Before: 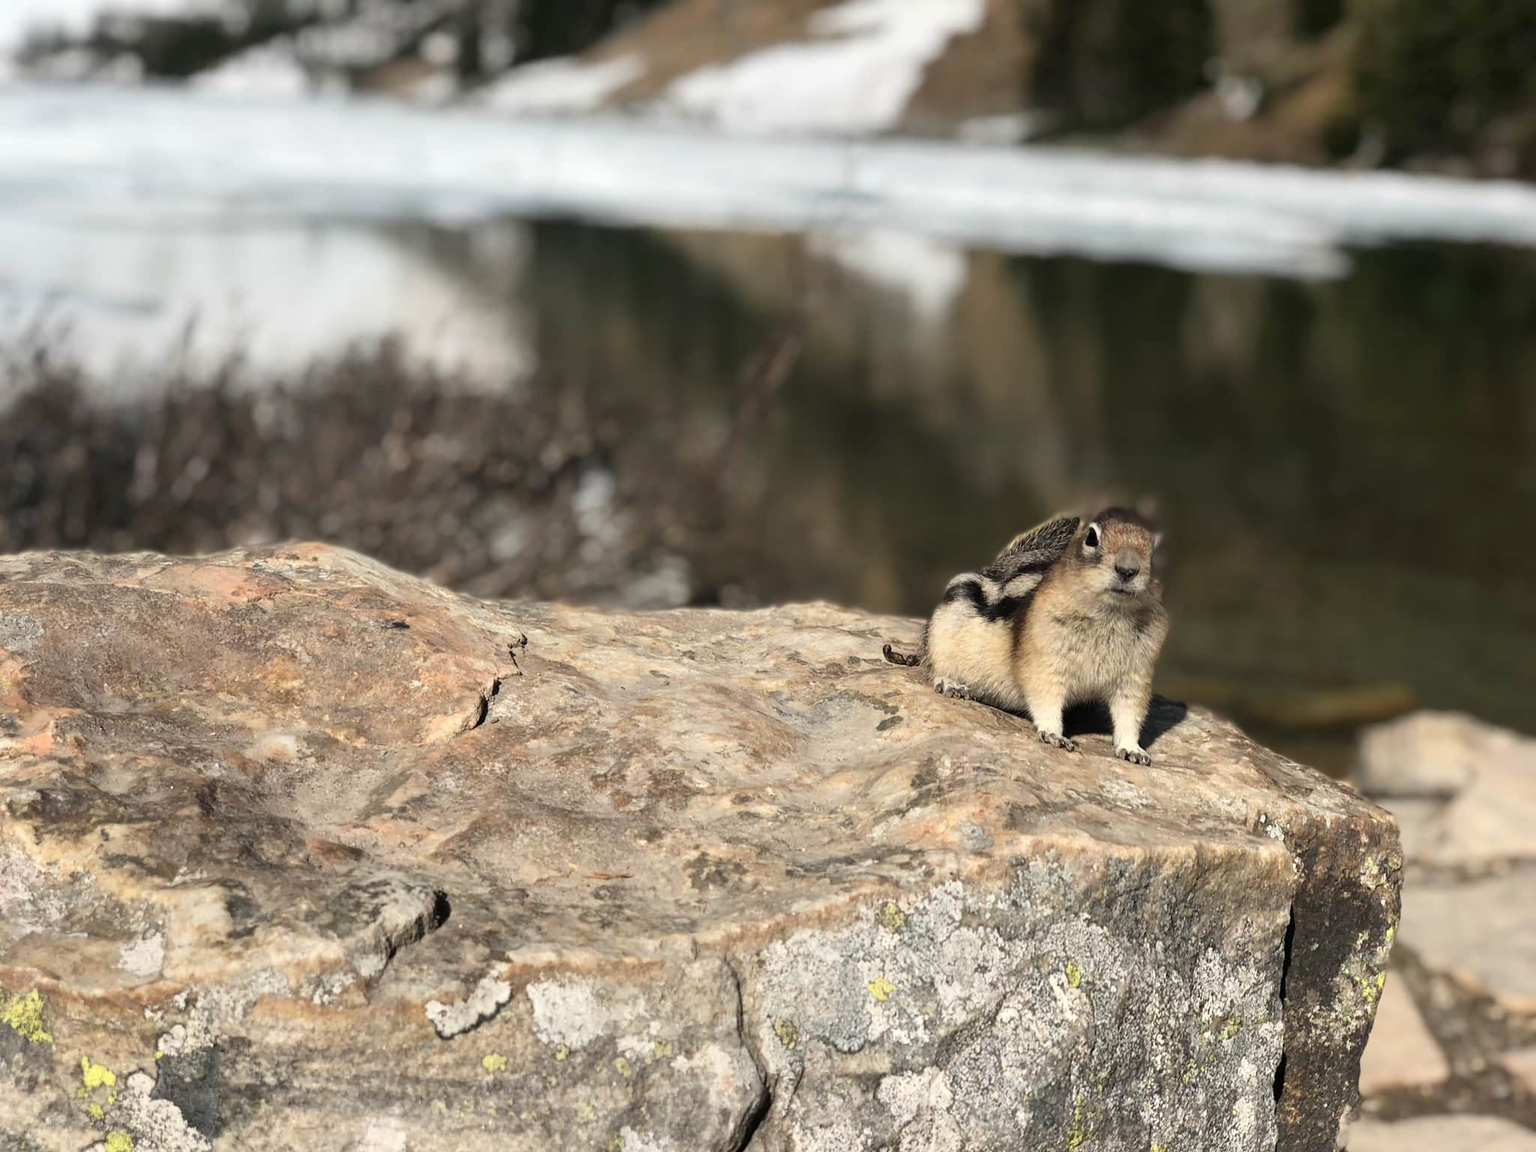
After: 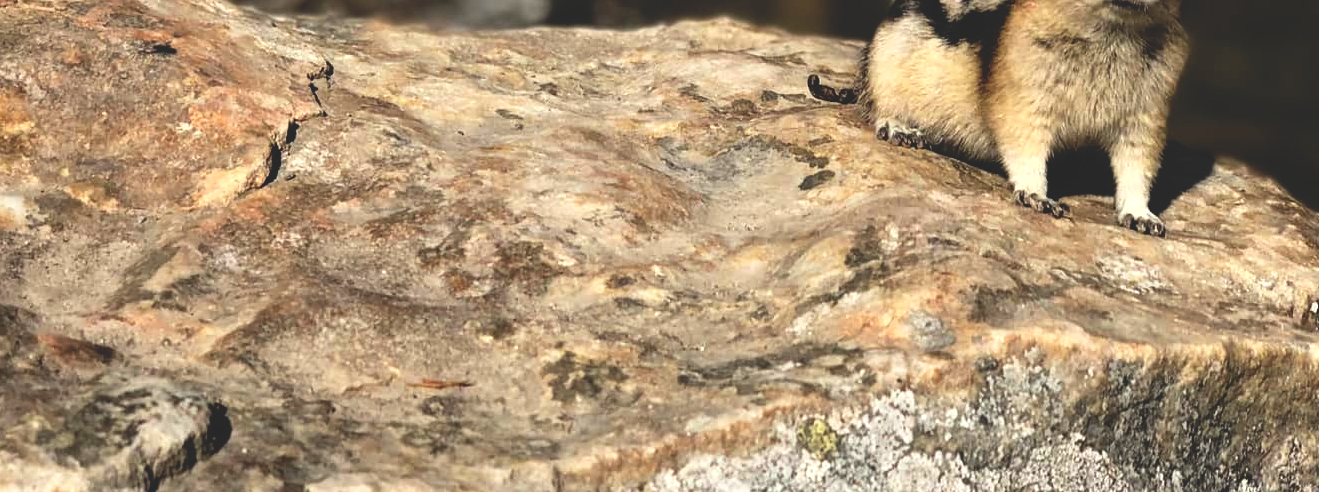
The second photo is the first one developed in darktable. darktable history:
exposure: exposure 0.2 EV, compensate highlight preservation false
base curve: curves: ch0 [(0, 0.02) (0.083, 0.036) (1, 1)], preserve colors none
crop: left 18.091%, top 51.13%, right 17.525%, bottom 16.85%
